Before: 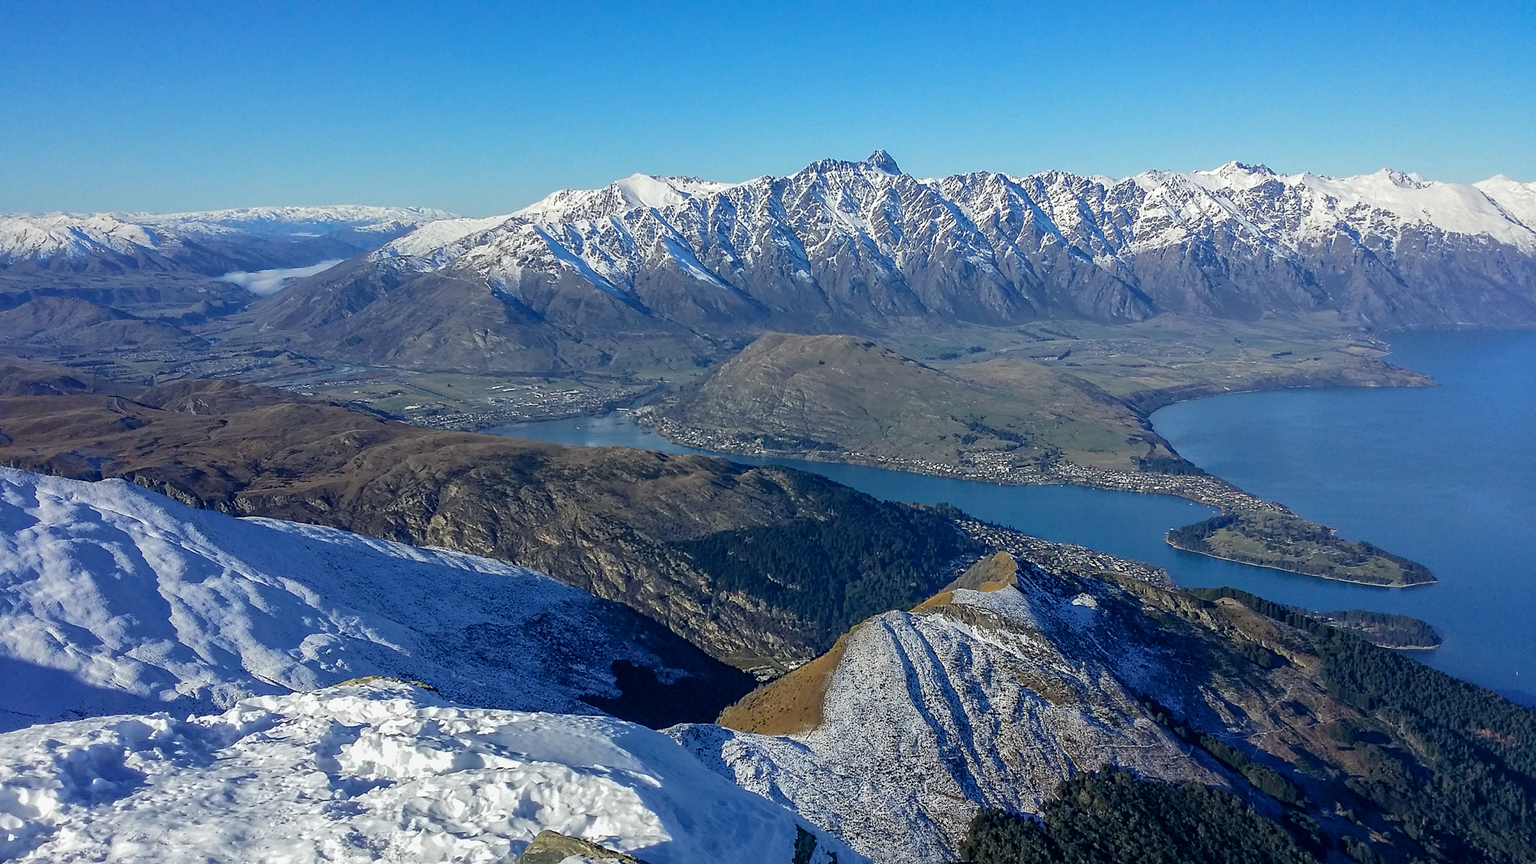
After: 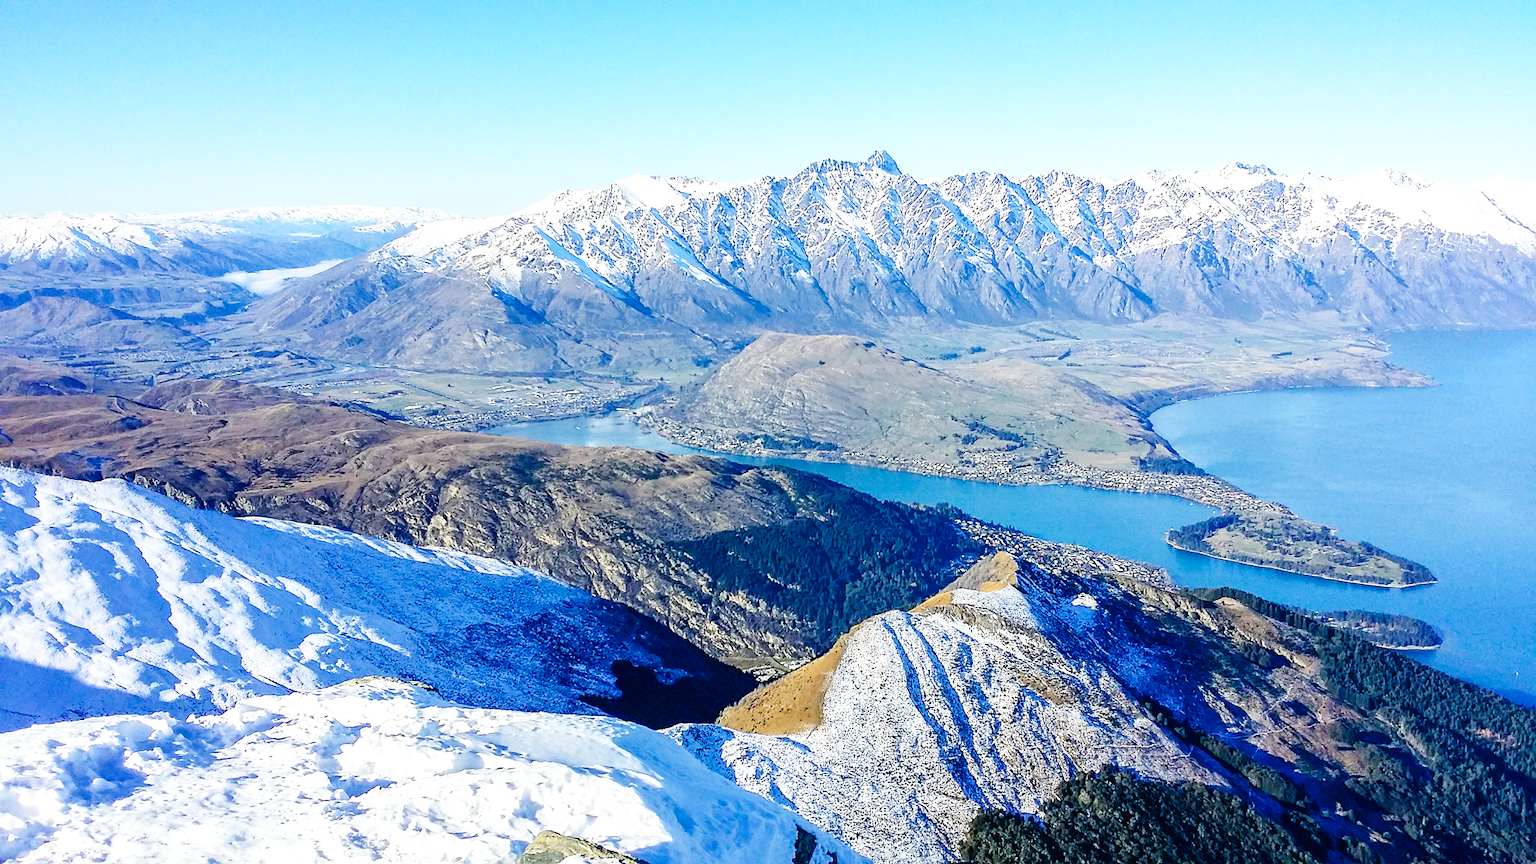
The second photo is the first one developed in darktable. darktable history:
exposure: black level correction 0, exposure 0.4 EV, compensate exposure bias true, compensate highlight preservation false
base curve: curves: ch0 [(0, 0.003) (0.001, 0.002) (0.006, 0.004) (0.02, 0.022) (0.048, 0.086) (0.094, 0.234) (0.162, 0.431) (0.258, 0.629) (0.385, 0.8) (0.548, 0.918) (0.751, 0.988) (1, 1)], preserve colors none
